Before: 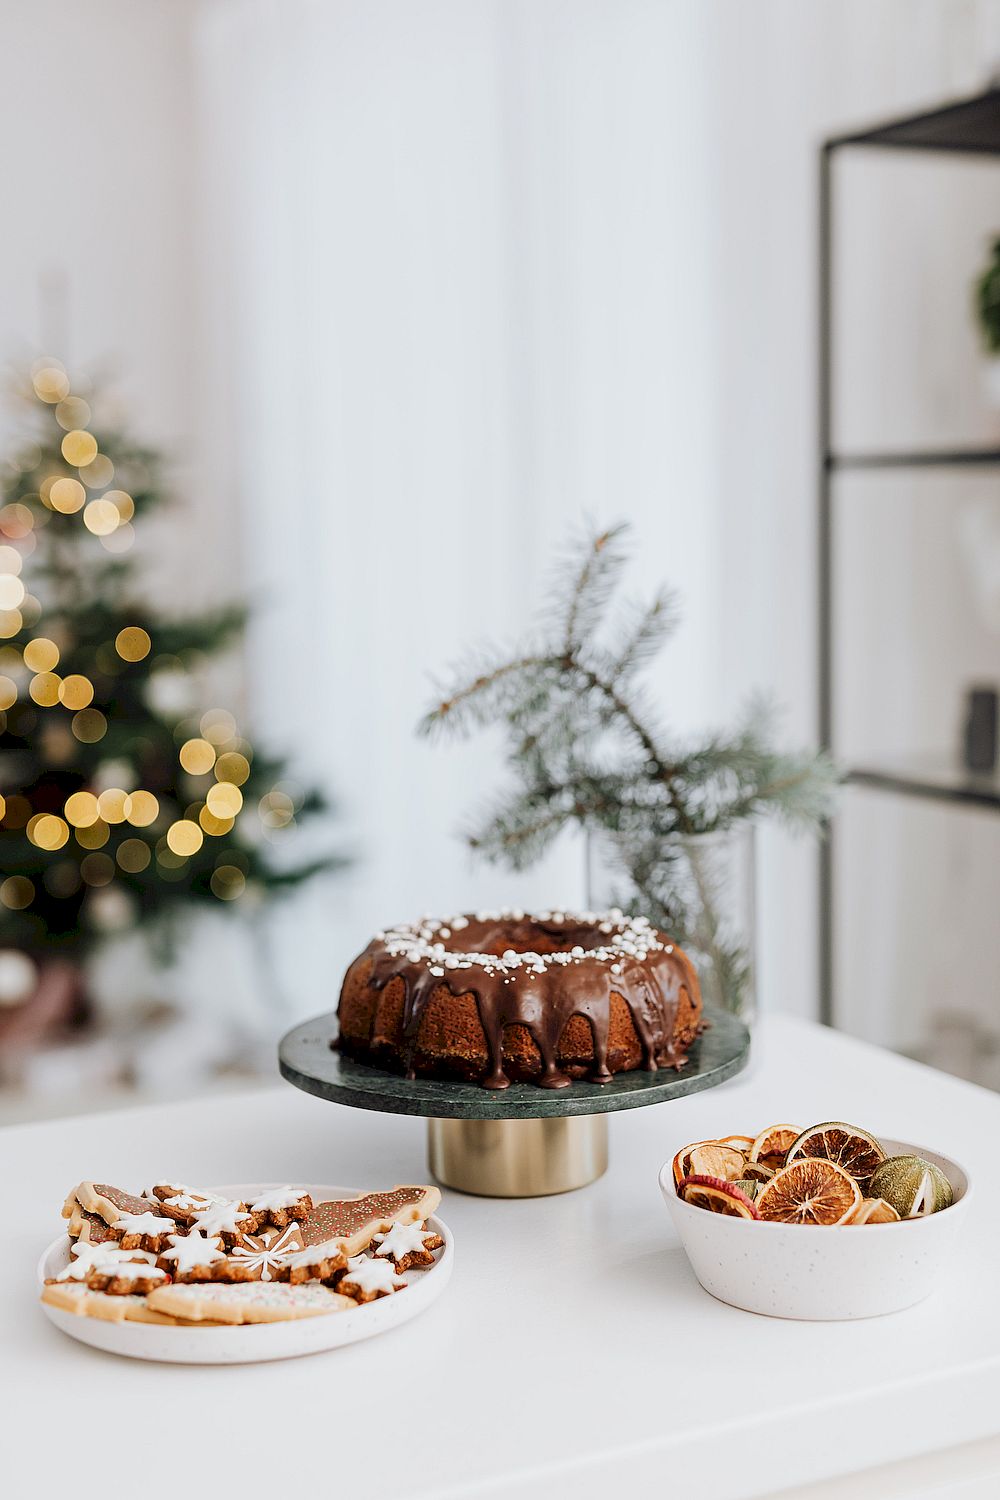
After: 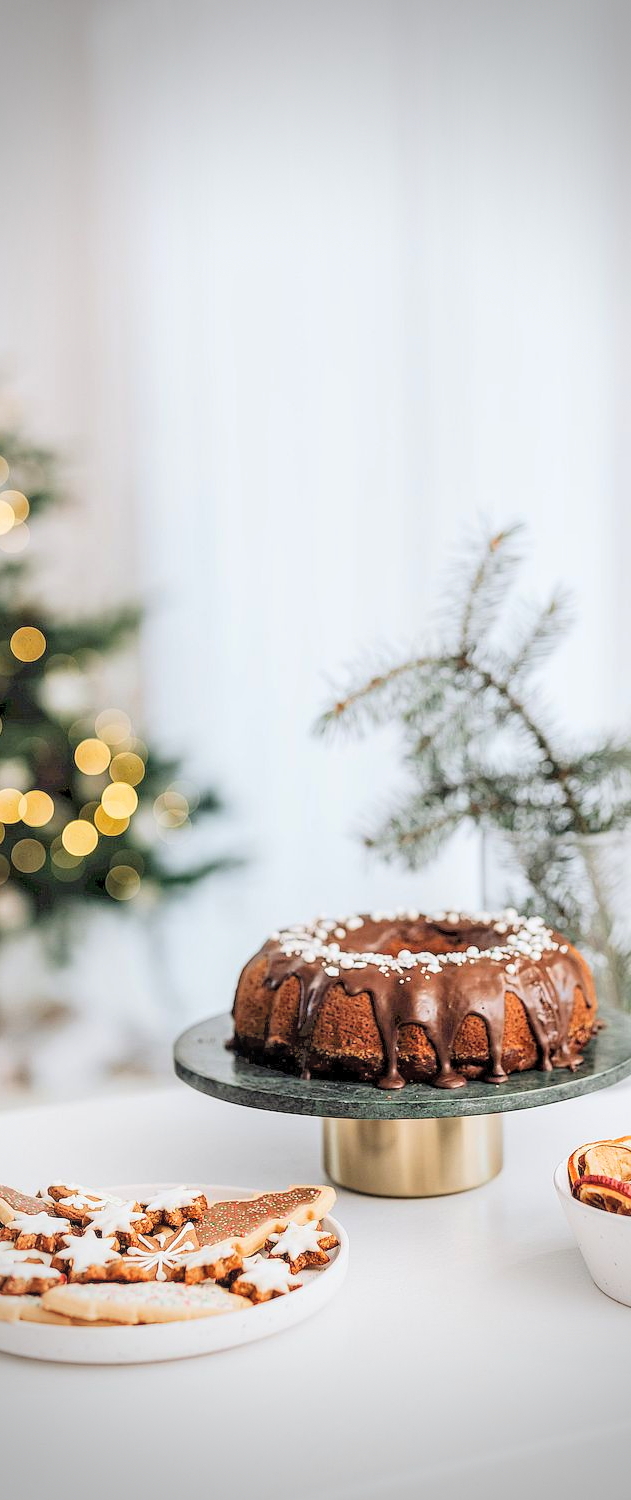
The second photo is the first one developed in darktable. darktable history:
crop: left 10.517%, right 26.364%
vignetting: fall-off start 64.68%, width/height ratio 0.887, dithering 8-bit output
contrast brightness saturation: contrast 0.099, brightness 0.296, saturation 0.144
local contrast: on, module defaults
